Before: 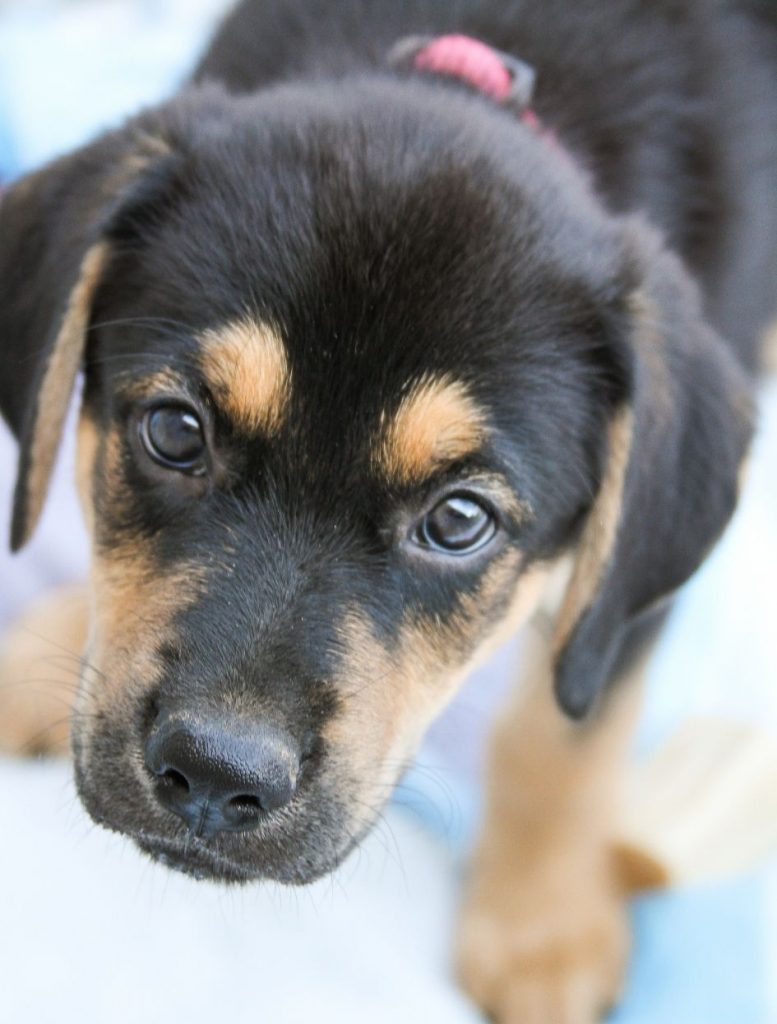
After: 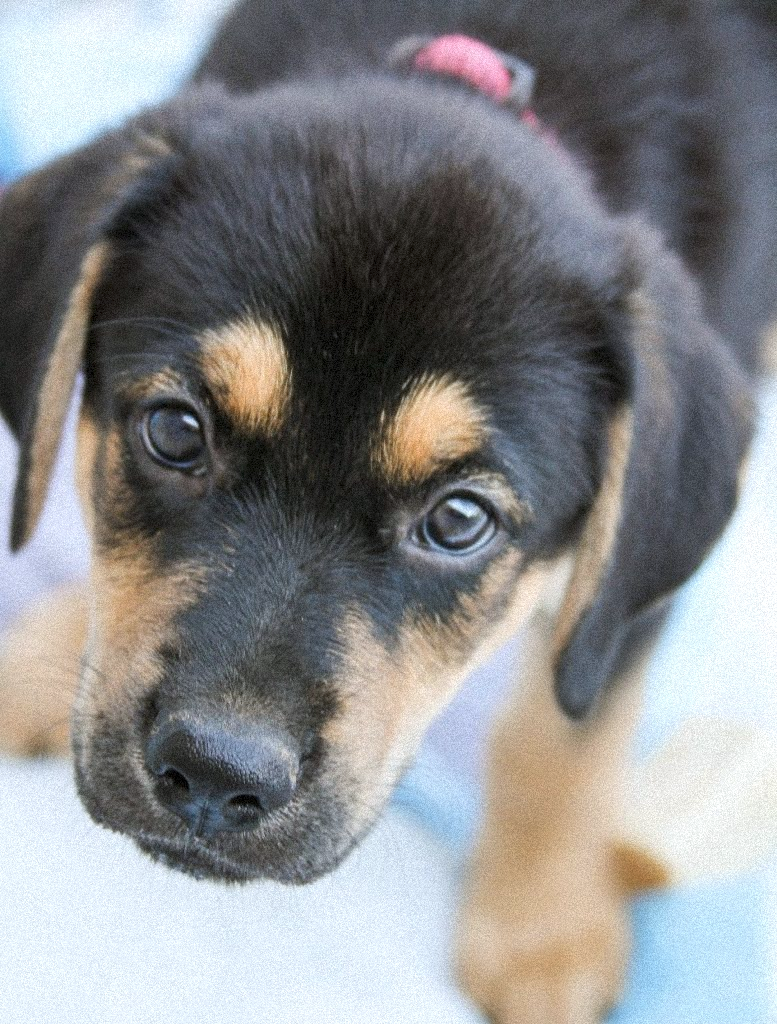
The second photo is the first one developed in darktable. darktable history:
white balance: red 0.988, blue 1.017
grain: coarseness 9.38 ISO, strength 34.99%, mid-tones bias 0%
color zones: curves: ch0 [(0, 0.5) (0.143, 0.5) (0.286, 0.5) (0.429, 0.5) (0.571, 0.5) (0.714, 0.476) (0.857, 0.5) (1, 0.5)]; ch2 [(0, 0.5) (0.143, 0.5) (0.286, 0.5) (0.429, 0.5) (0.571, 0.5) (0.714, 0.487) (0.857, 0.5) (1, 0.5)]
